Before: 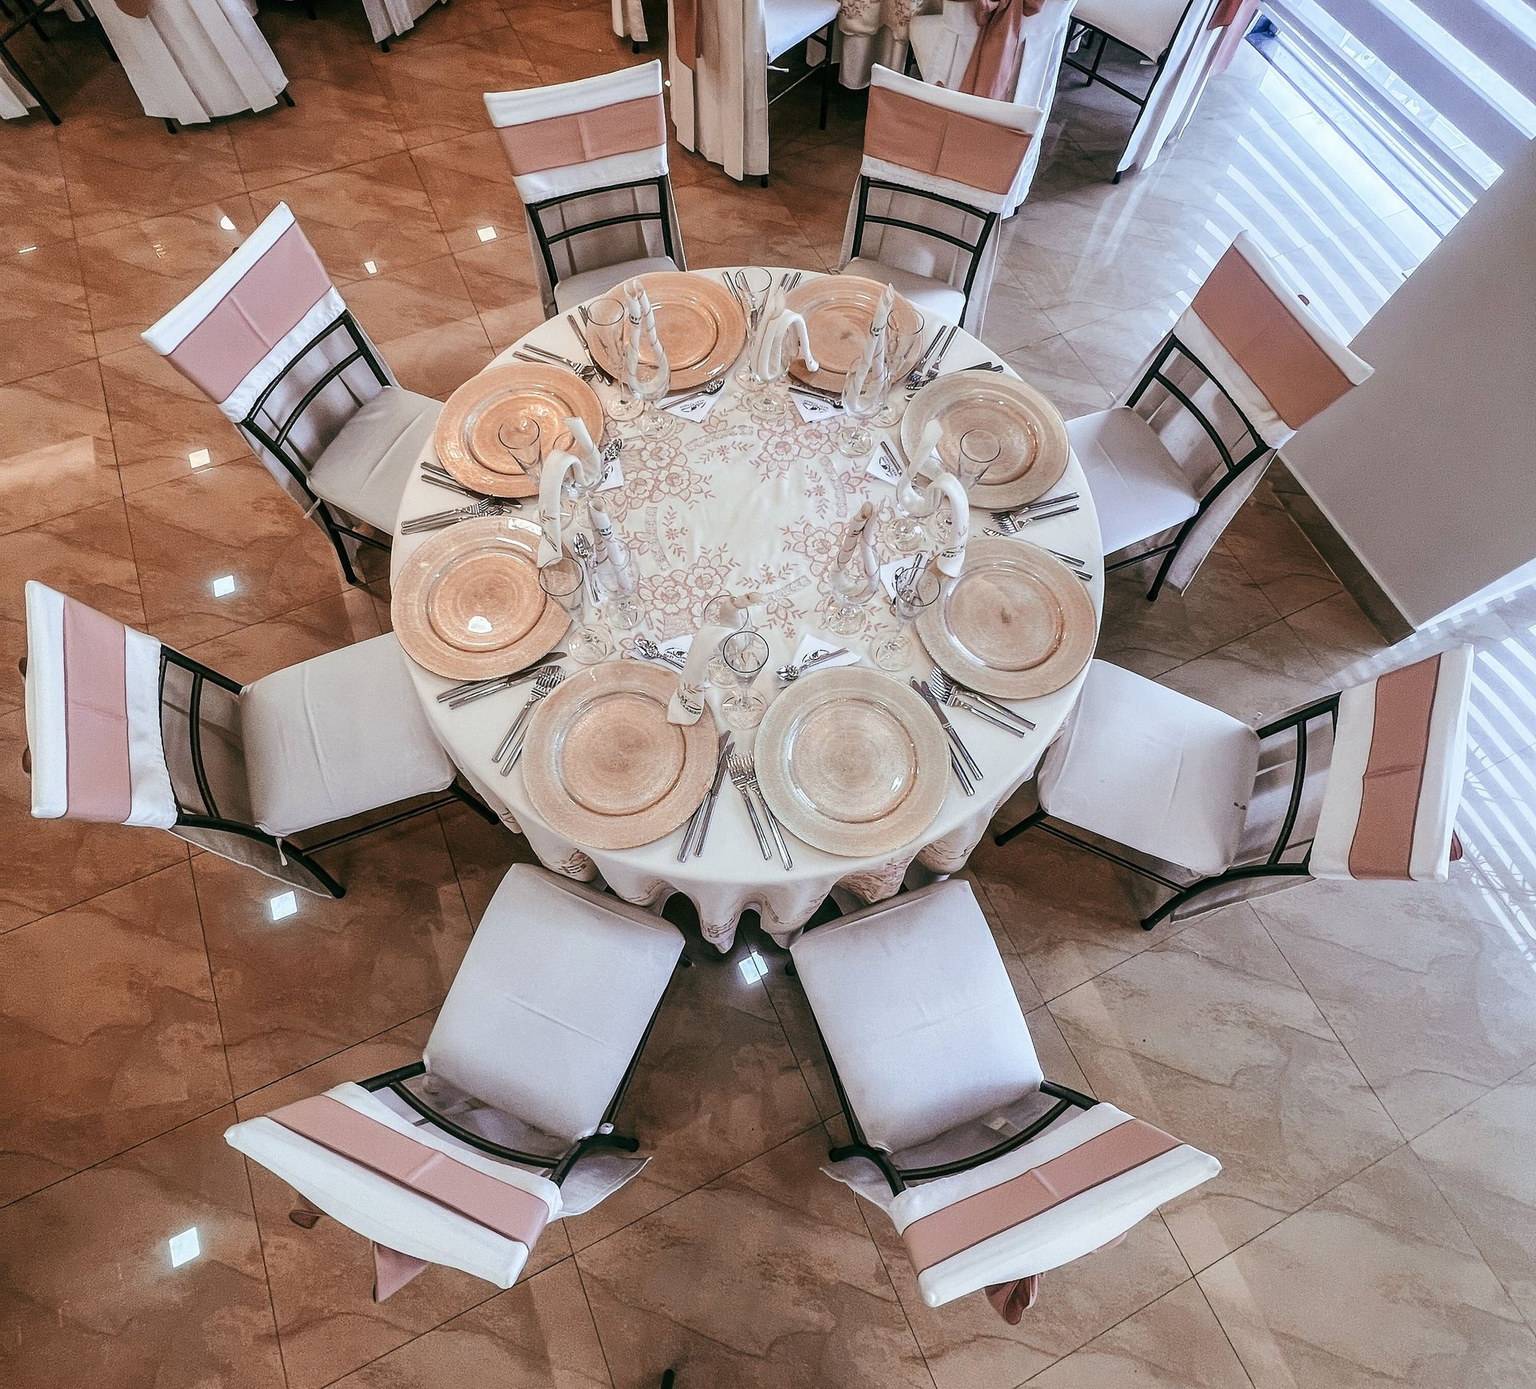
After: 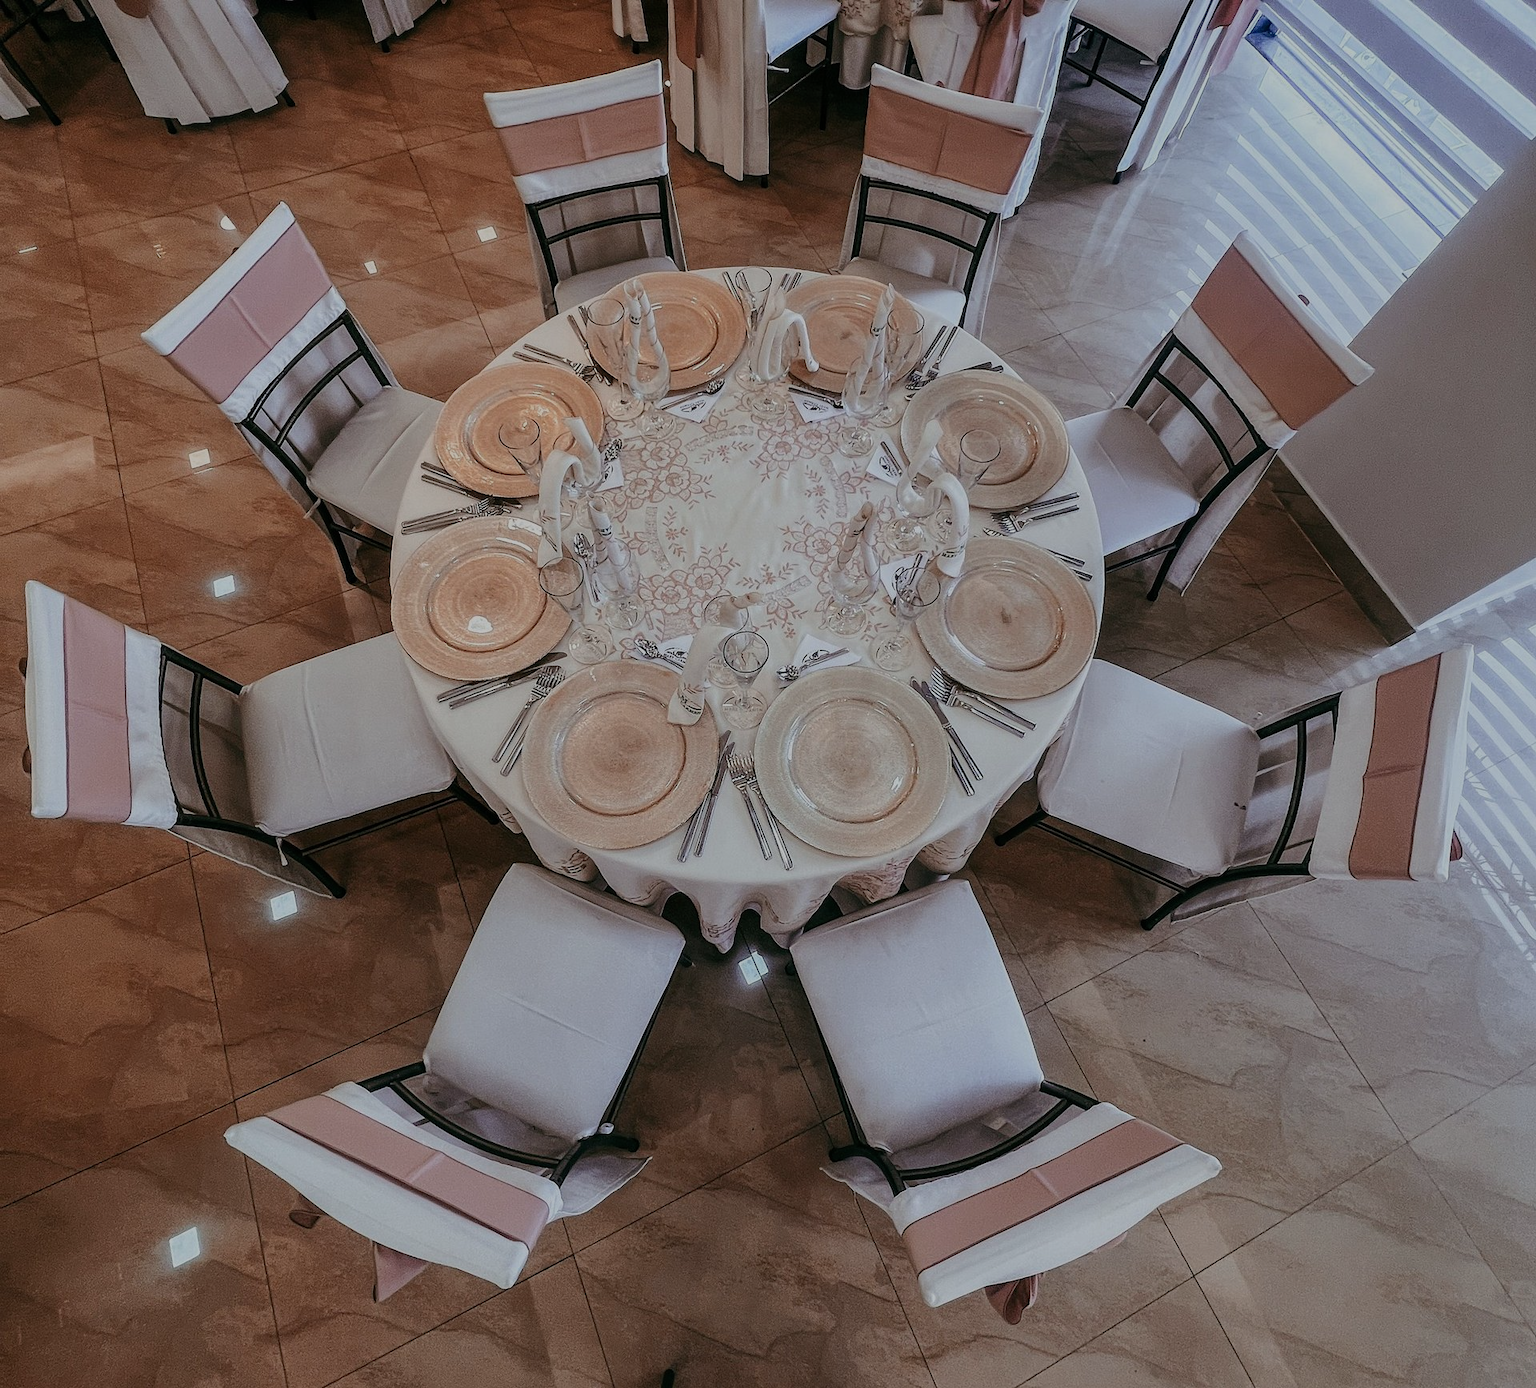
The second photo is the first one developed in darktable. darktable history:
exposure: exposure -0.941 EV, compensate highlight preservation false
